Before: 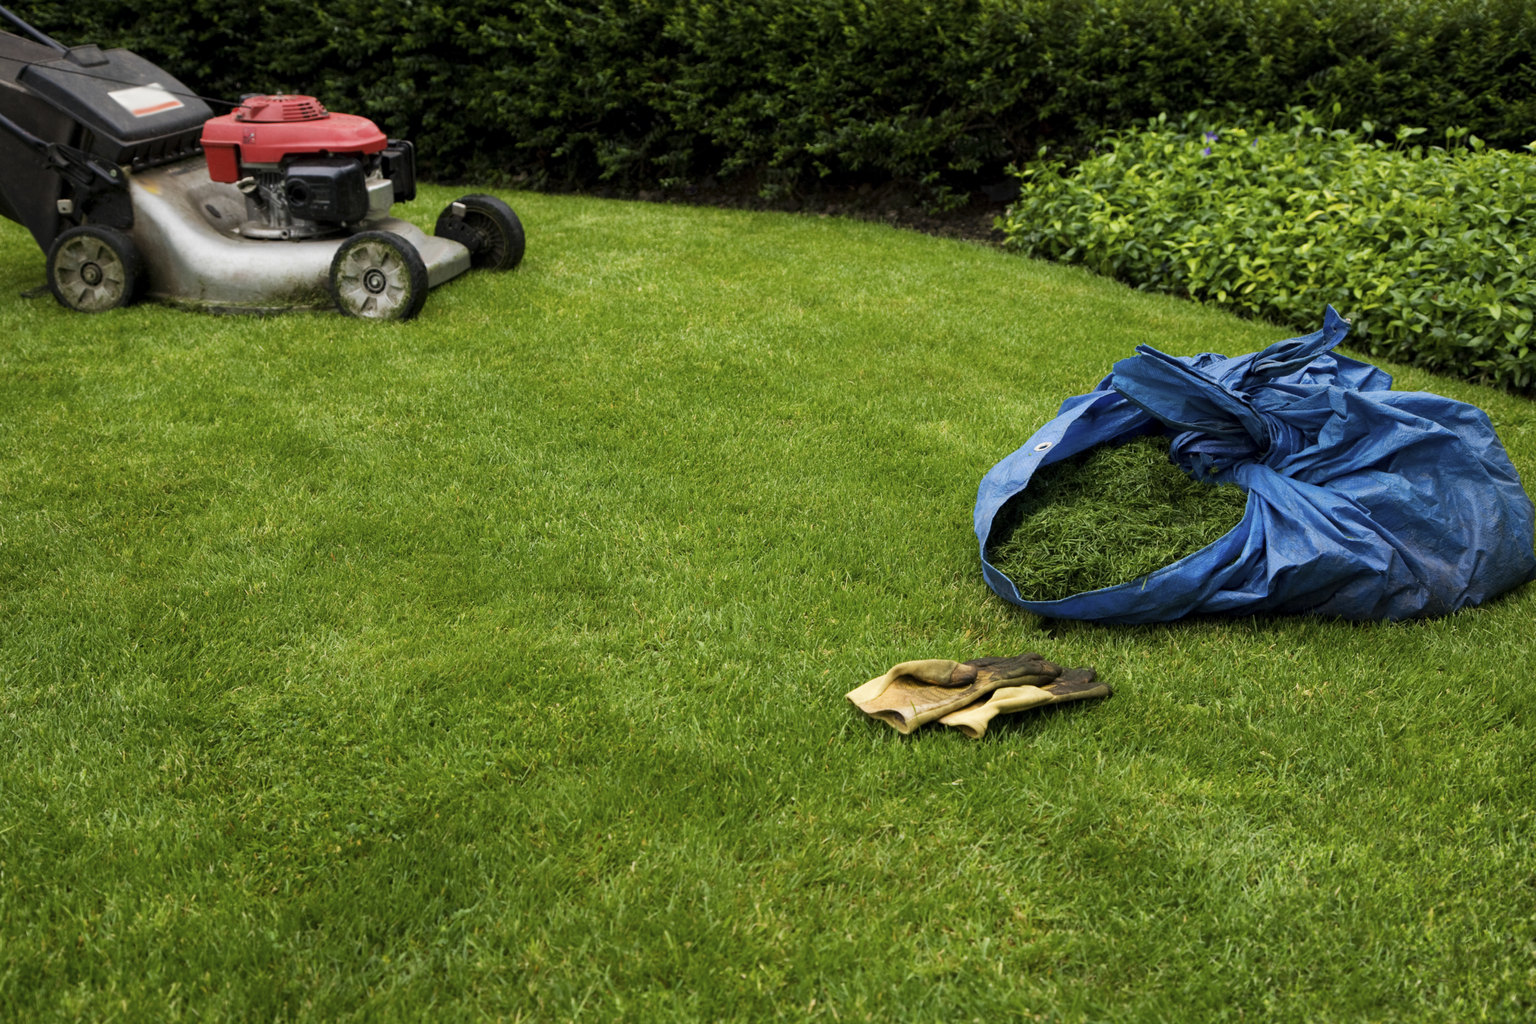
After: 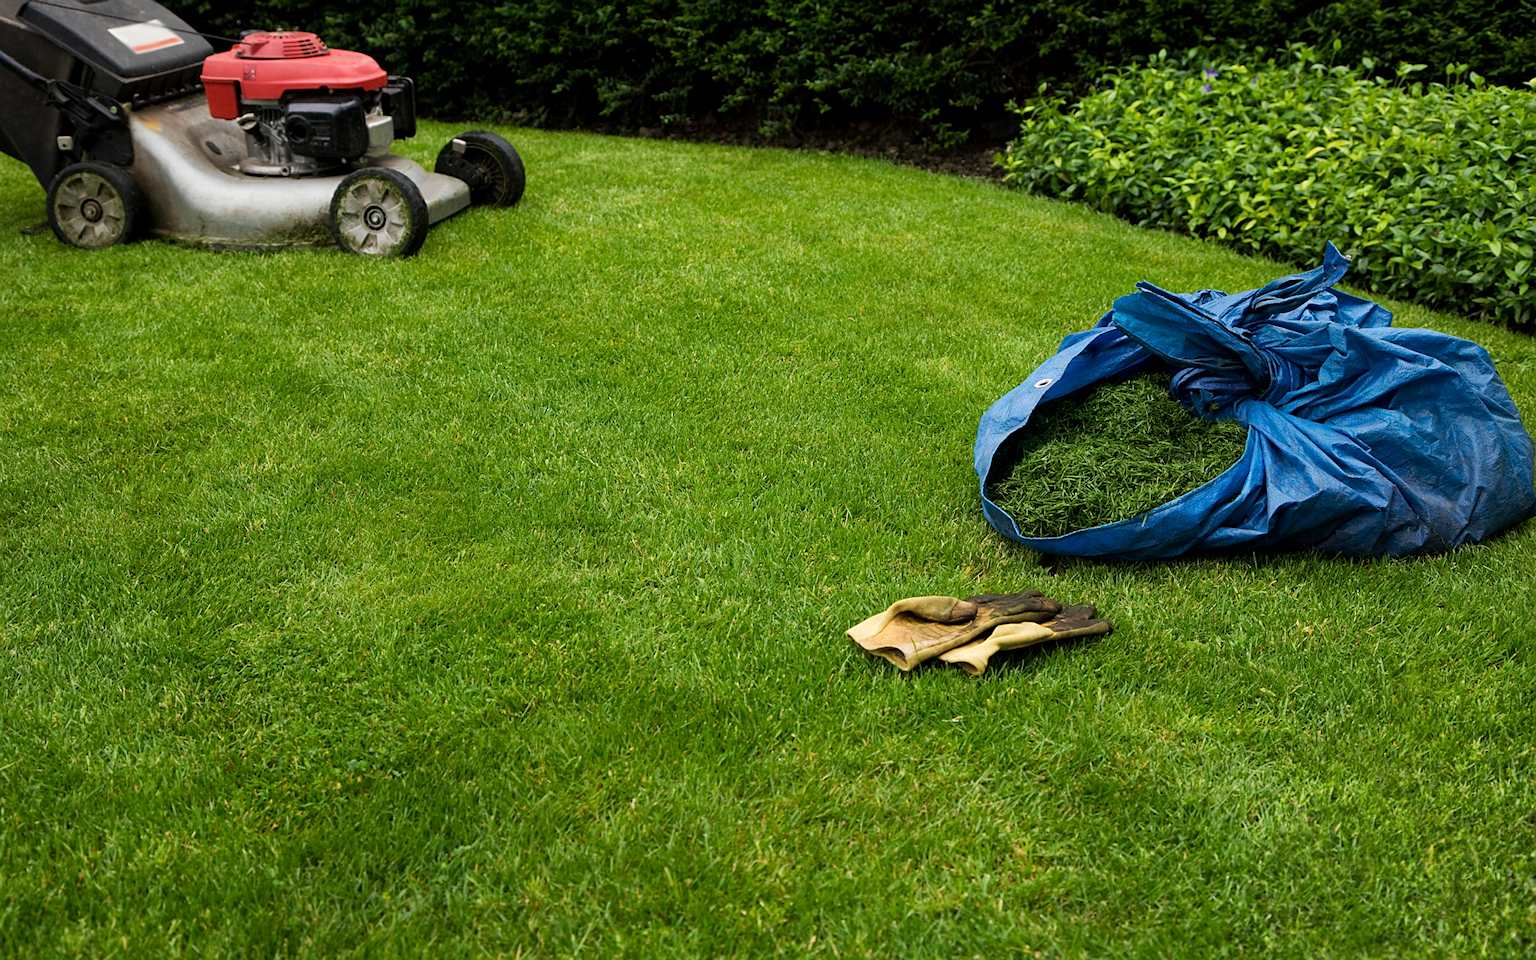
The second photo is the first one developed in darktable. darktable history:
crop and rotate: top 6.25%
sharpen: on, module defaults
